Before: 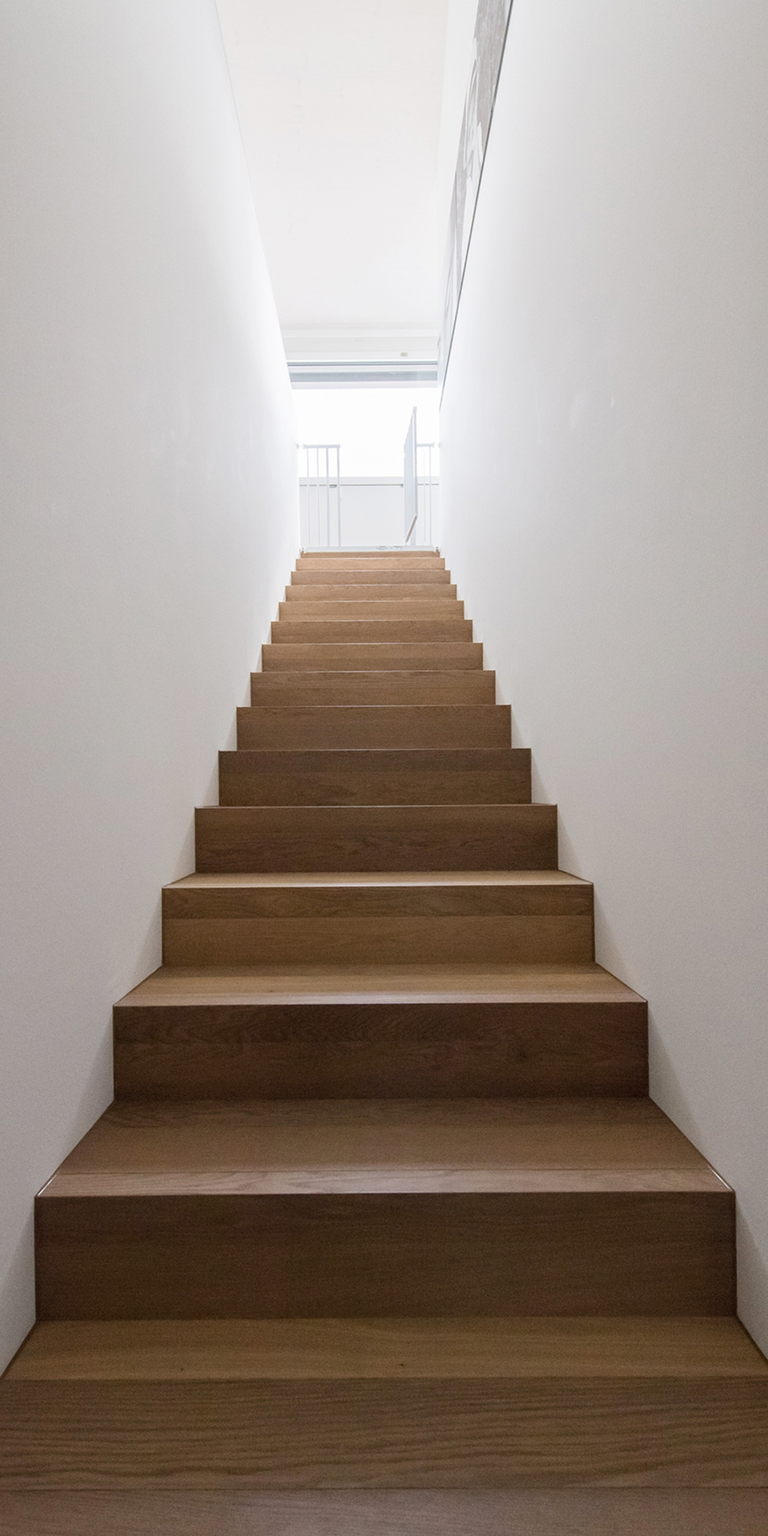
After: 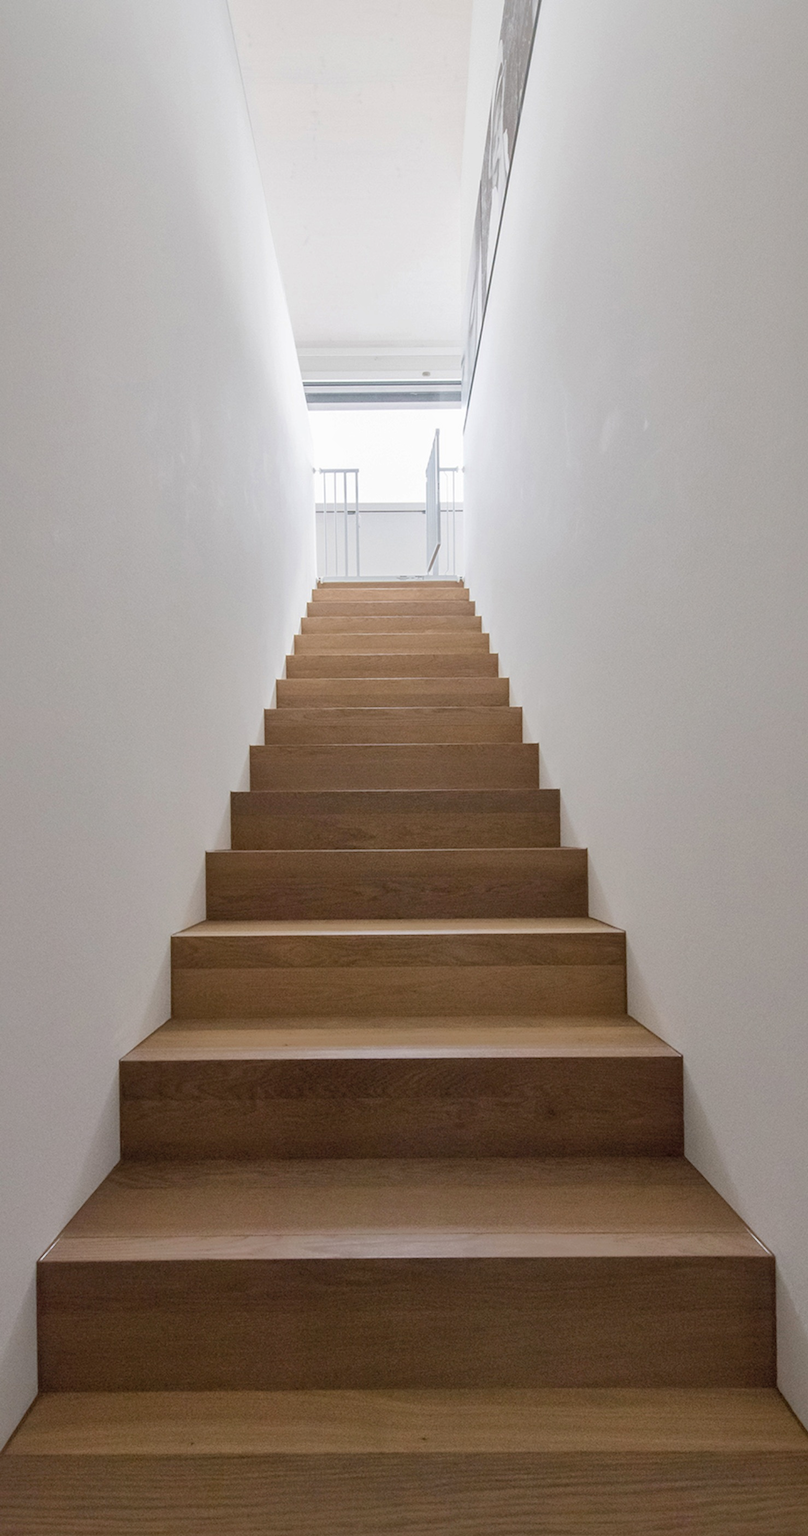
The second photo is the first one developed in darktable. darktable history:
shadows and highlights: on, module defaults
exposure: compensate highlight preservation false
crop and rotate: top 0%, bottom 5.097%
